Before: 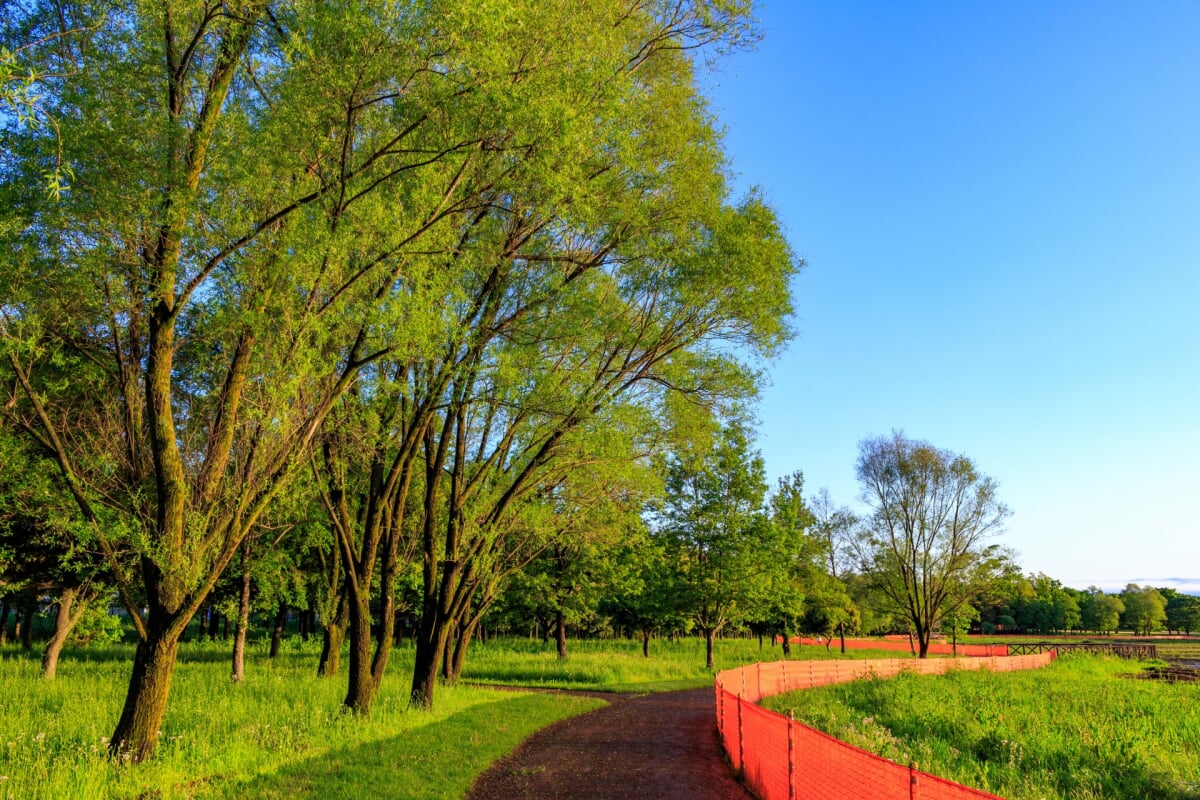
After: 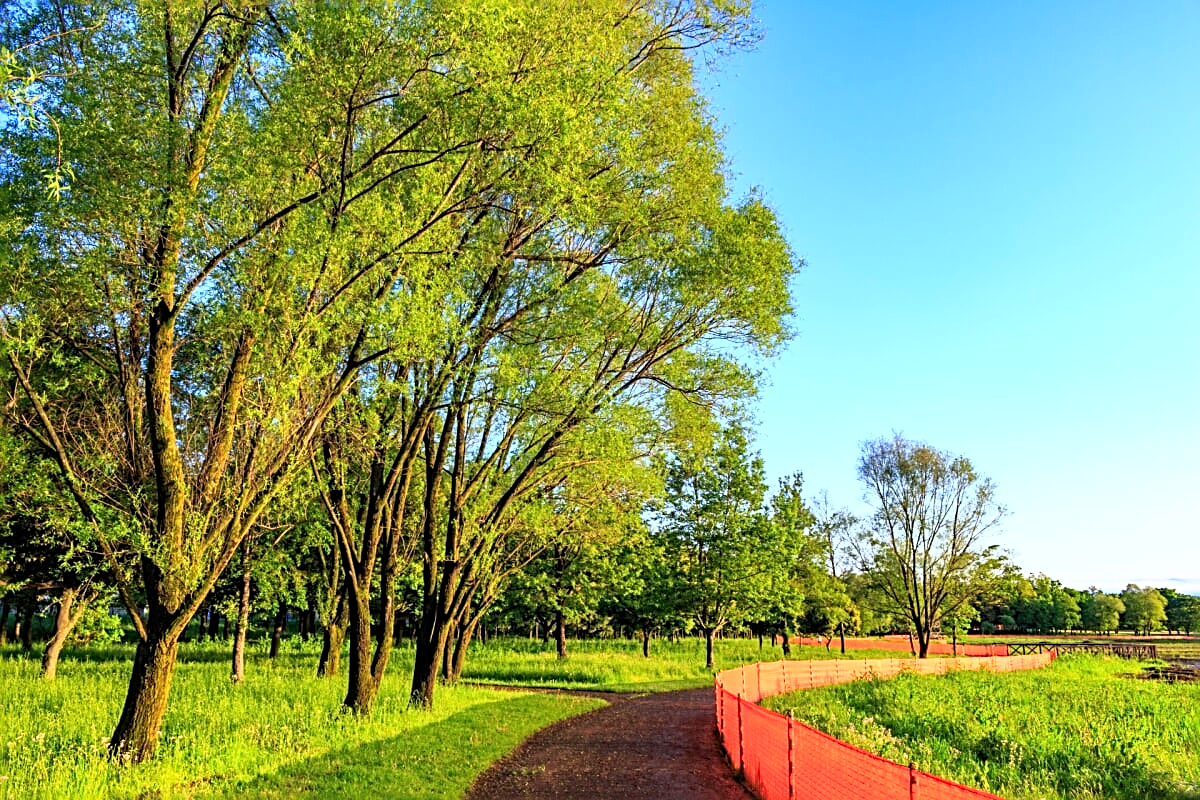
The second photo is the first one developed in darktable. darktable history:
base curve: curves: ch0 [(0, 0) (0.557, 0.834) (1, 1)]
sharpen: radius 2.584, amount 0.688
